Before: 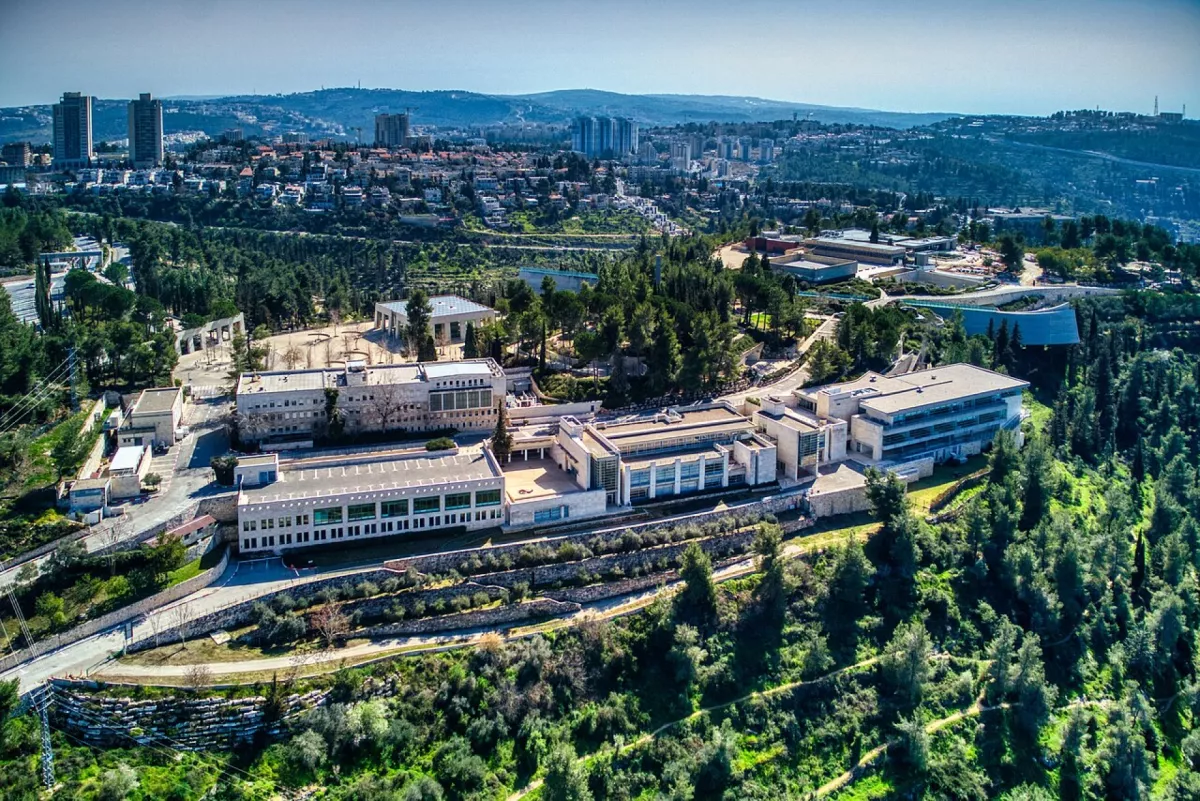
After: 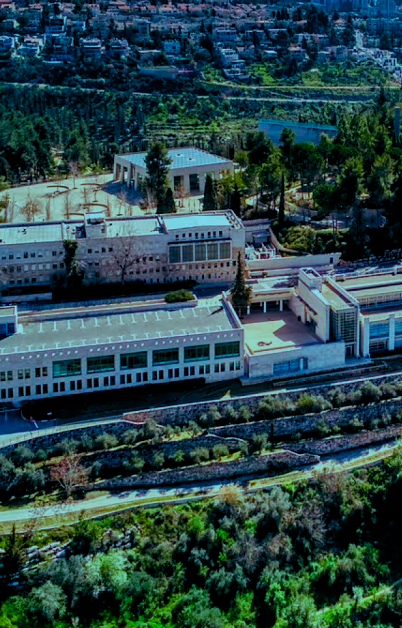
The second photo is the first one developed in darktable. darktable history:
crop and rotate: left 21.77%, top 18.528%, right 44.676%, bottom 2.997%
exposure: exposure -0.151 EV, compensate highlight preservation false
color balance rgb: shadows lift › luminance -7.7%, shadows lift › chroma 2.13%, shadows lift › hue 165.27°, power › luminance -7.77%, power › chroma 1.34%, power › hue 330.55°, highlights gain › luminance -33.33%, highlights gain › chroma 5.68%, highlights gain › hue 217.2°, global offset › luminance -0.33%, global offset › chroma 0.11%, global offset › hue 165.27°, perceptual saturation grading › global saturation 27.72%, perceptual saturation grading › highlights -25%, perceptual saturation grading › mid-tones 25%, perceptual saturation grading › shadows 50%
